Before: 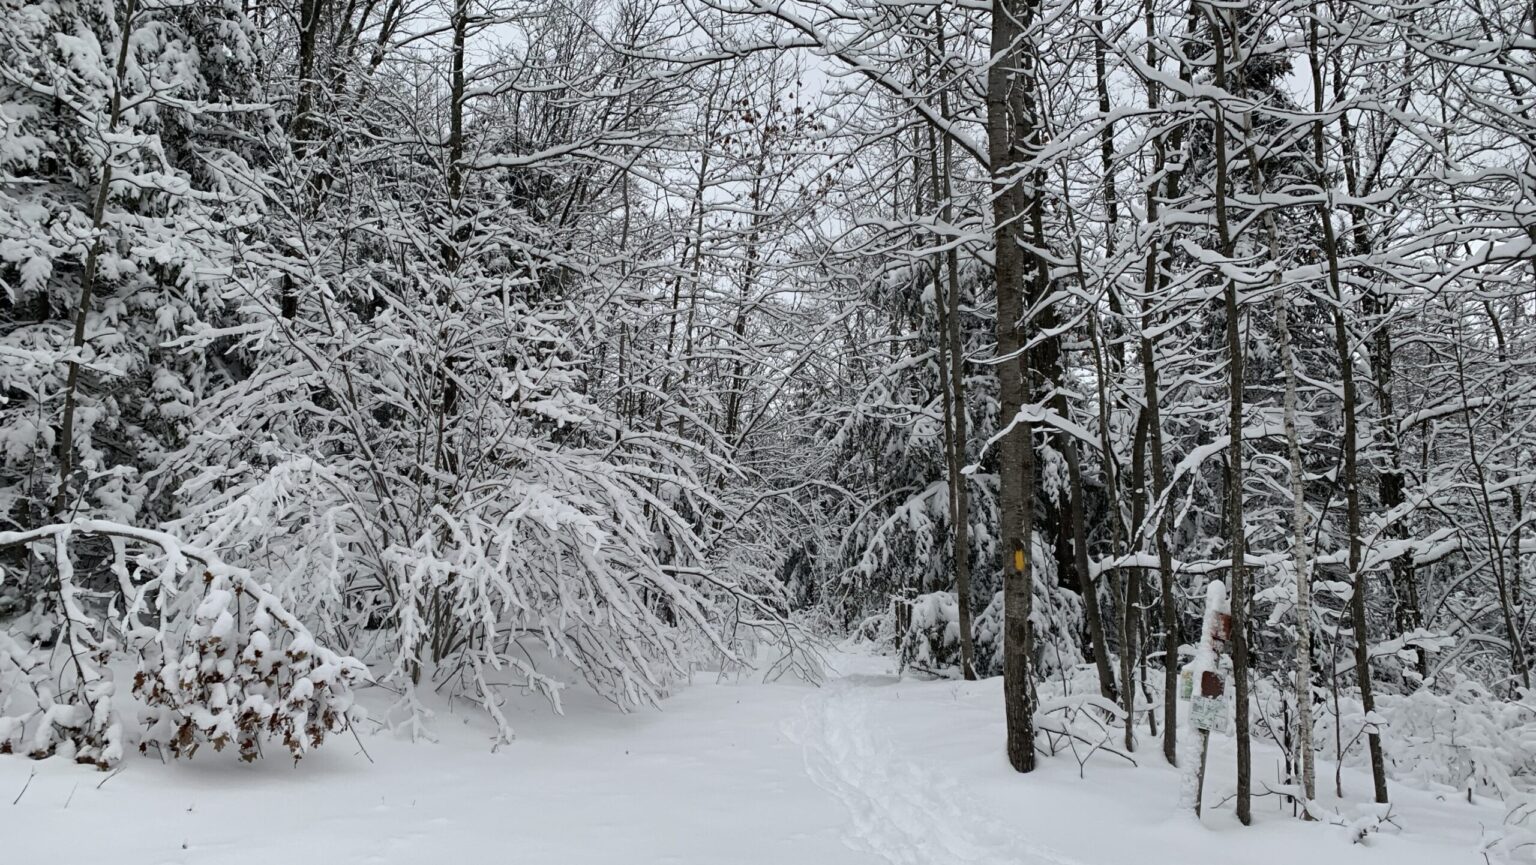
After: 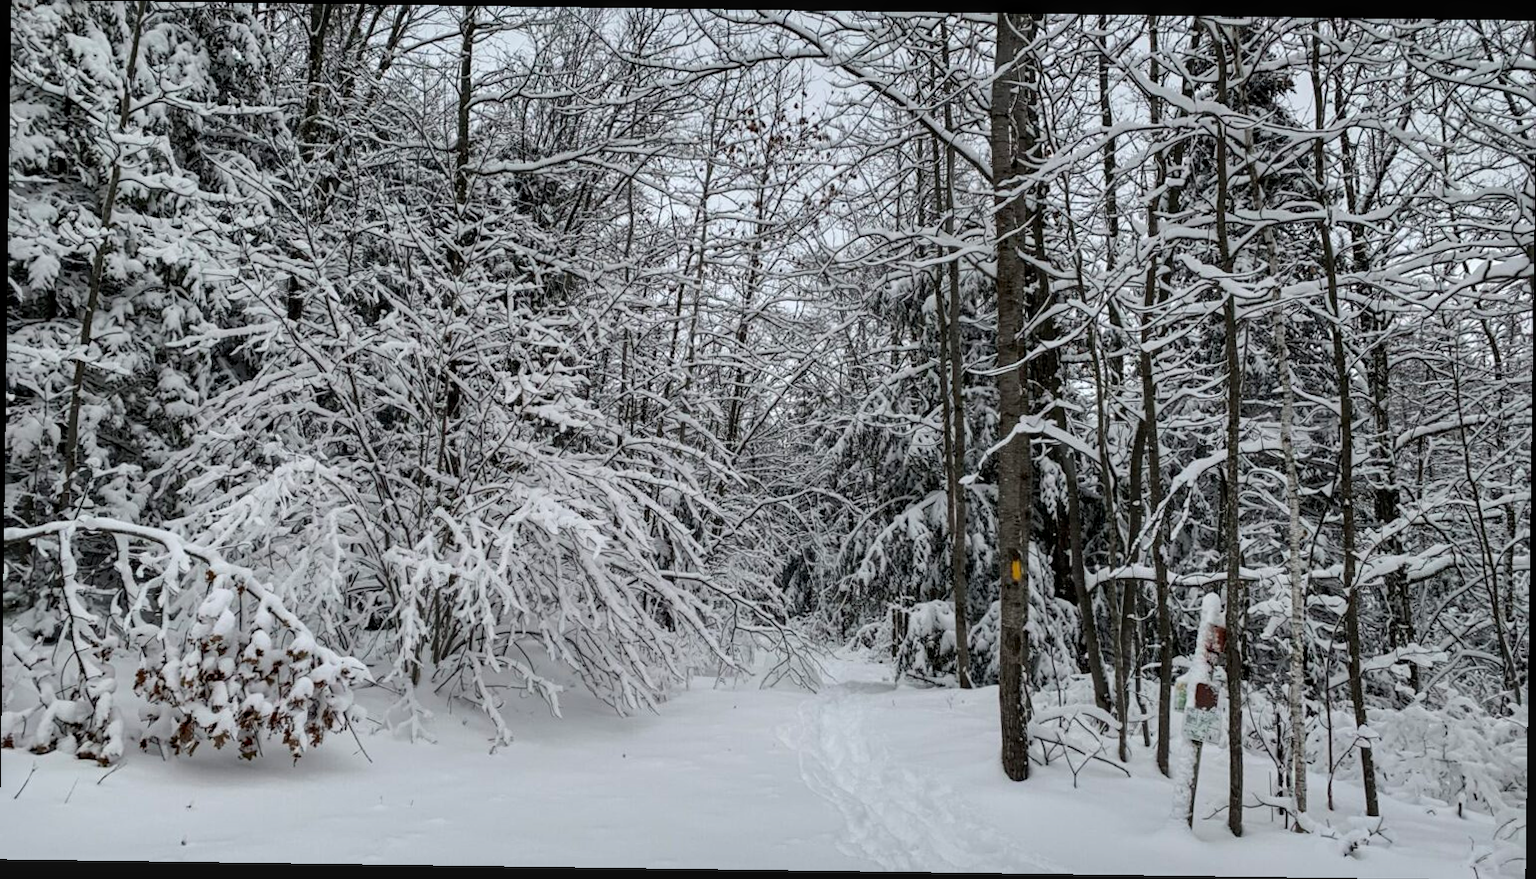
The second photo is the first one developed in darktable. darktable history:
local contrast: on, module defaults
rotate and perspective: rotation 0.8°, automatic cropping off
